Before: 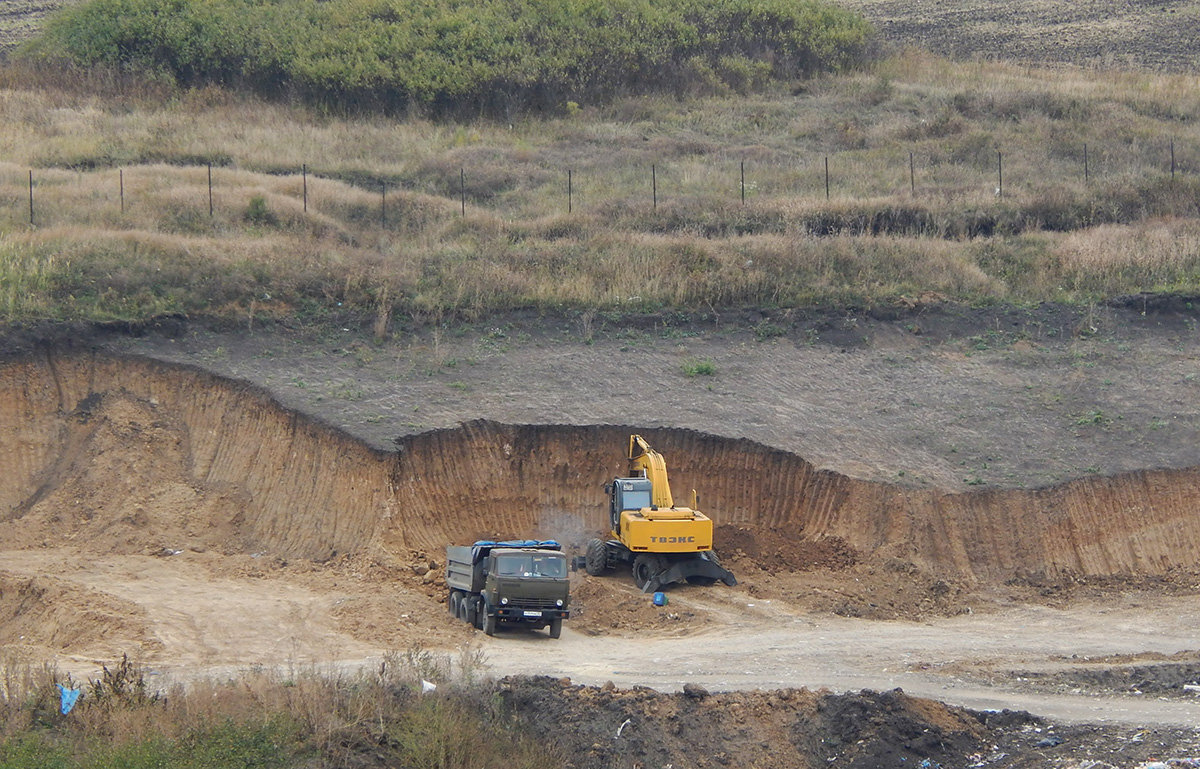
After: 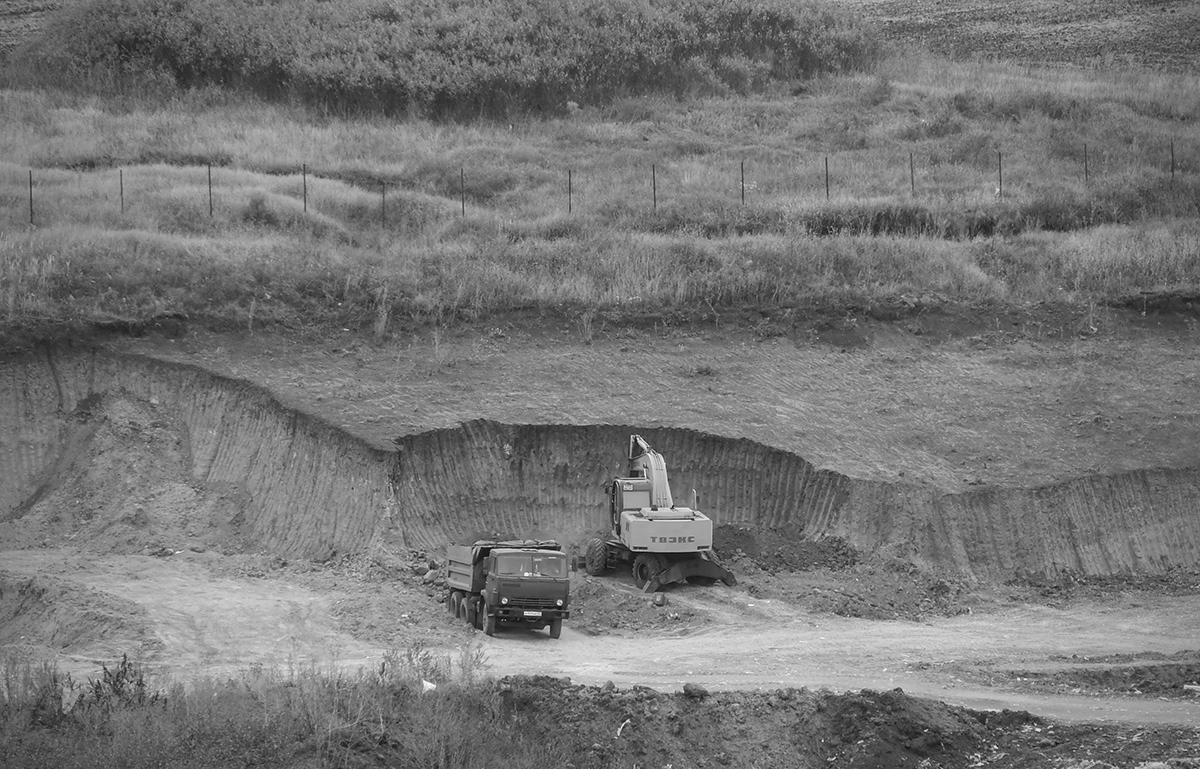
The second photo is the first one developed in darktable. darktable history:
local contrast: detail 110%
monochrome: size 1
vignetting: fall-off start 71.74%
